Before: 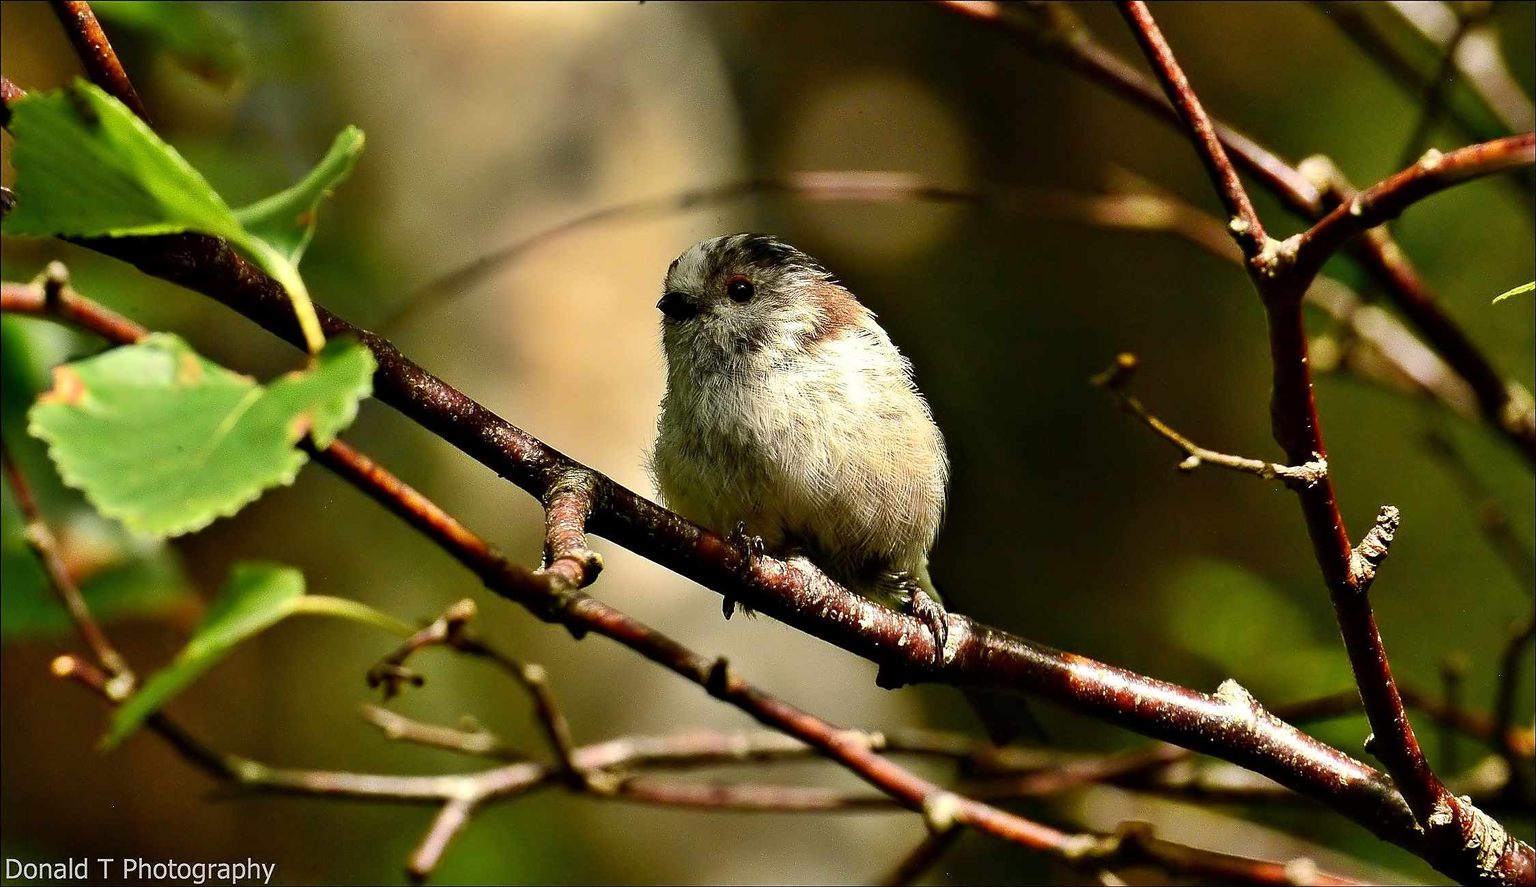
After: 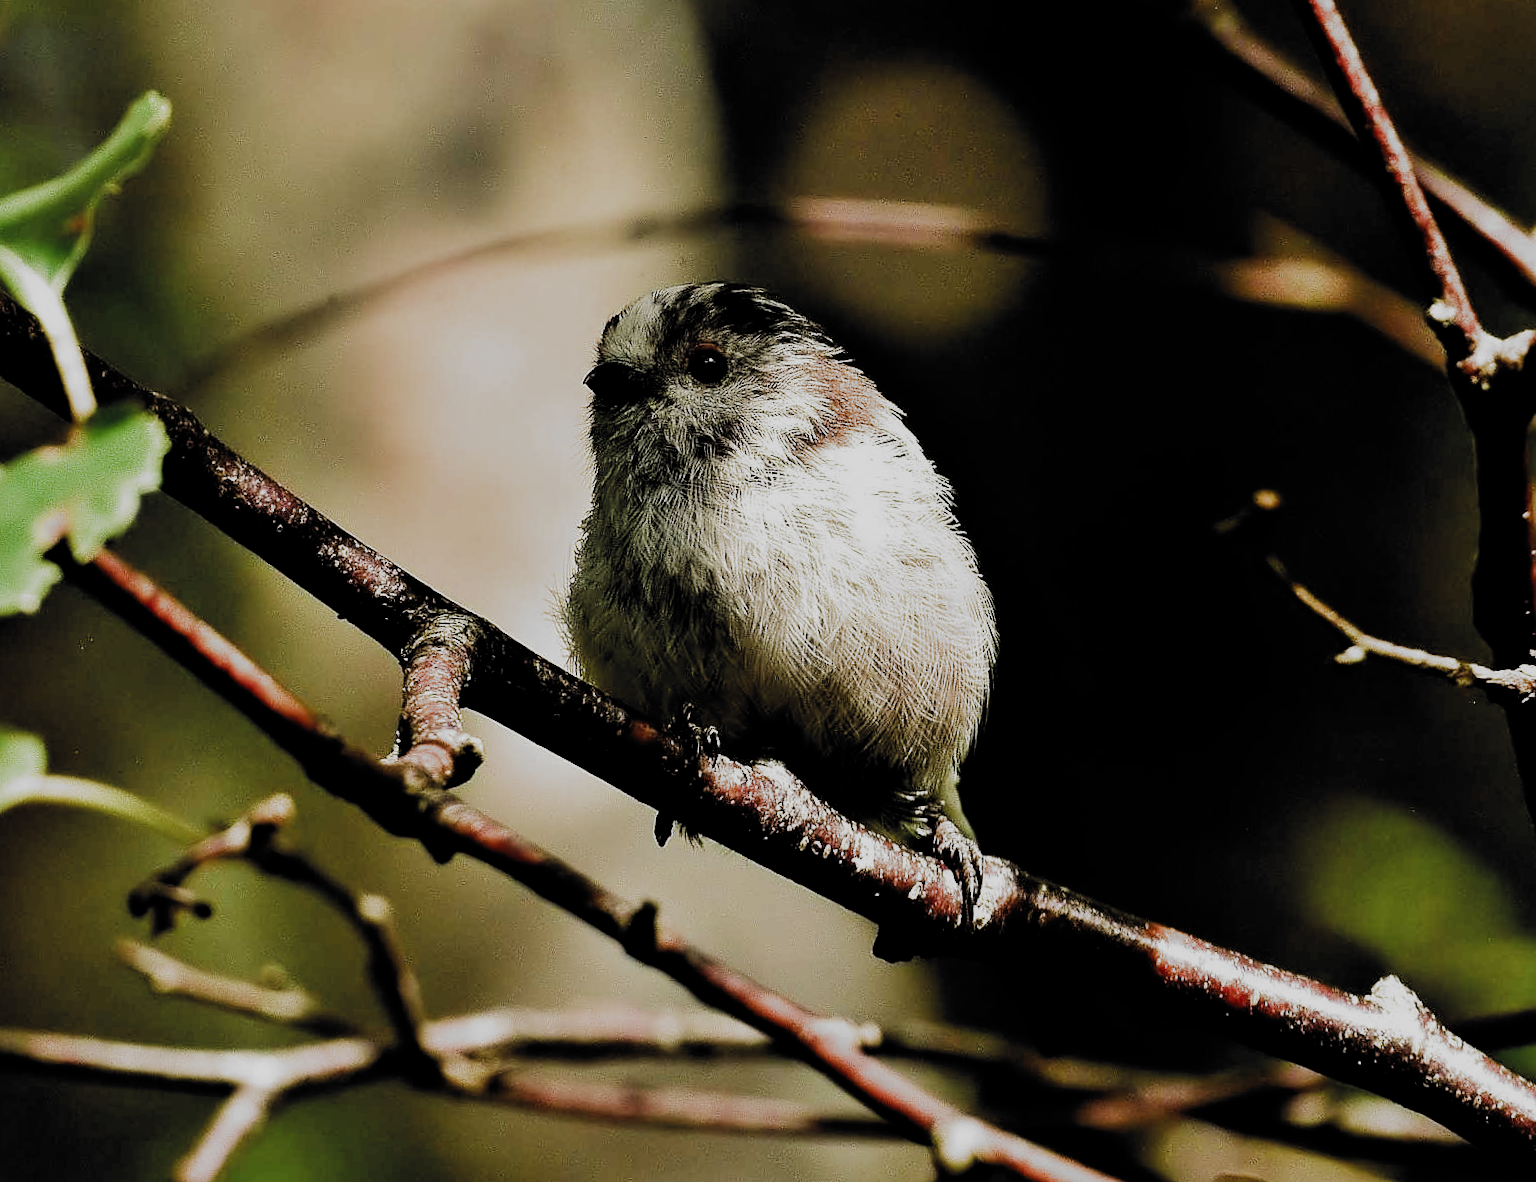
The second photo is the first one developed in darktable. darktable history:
filmic rgb: black relative exposure -5.09 EV, white relative exposure 3.96 EV, hardness 2.89, contrast 1.3, highlights saturation mix -29.94%, add noise in highlights 0.001, preserve chrominance max RGB, color science v3 (2019), use custom middle-gray values true, contrast in highlights soft
crop and rotate: angle -3.3°, left 14.15%, top 0.03%, right 10.864%, bottom 0.063%
shadows and highlights: shadows -20.55, white point adjustment -1.93, highlights -34.76, highlights color adjustment 42.38%
